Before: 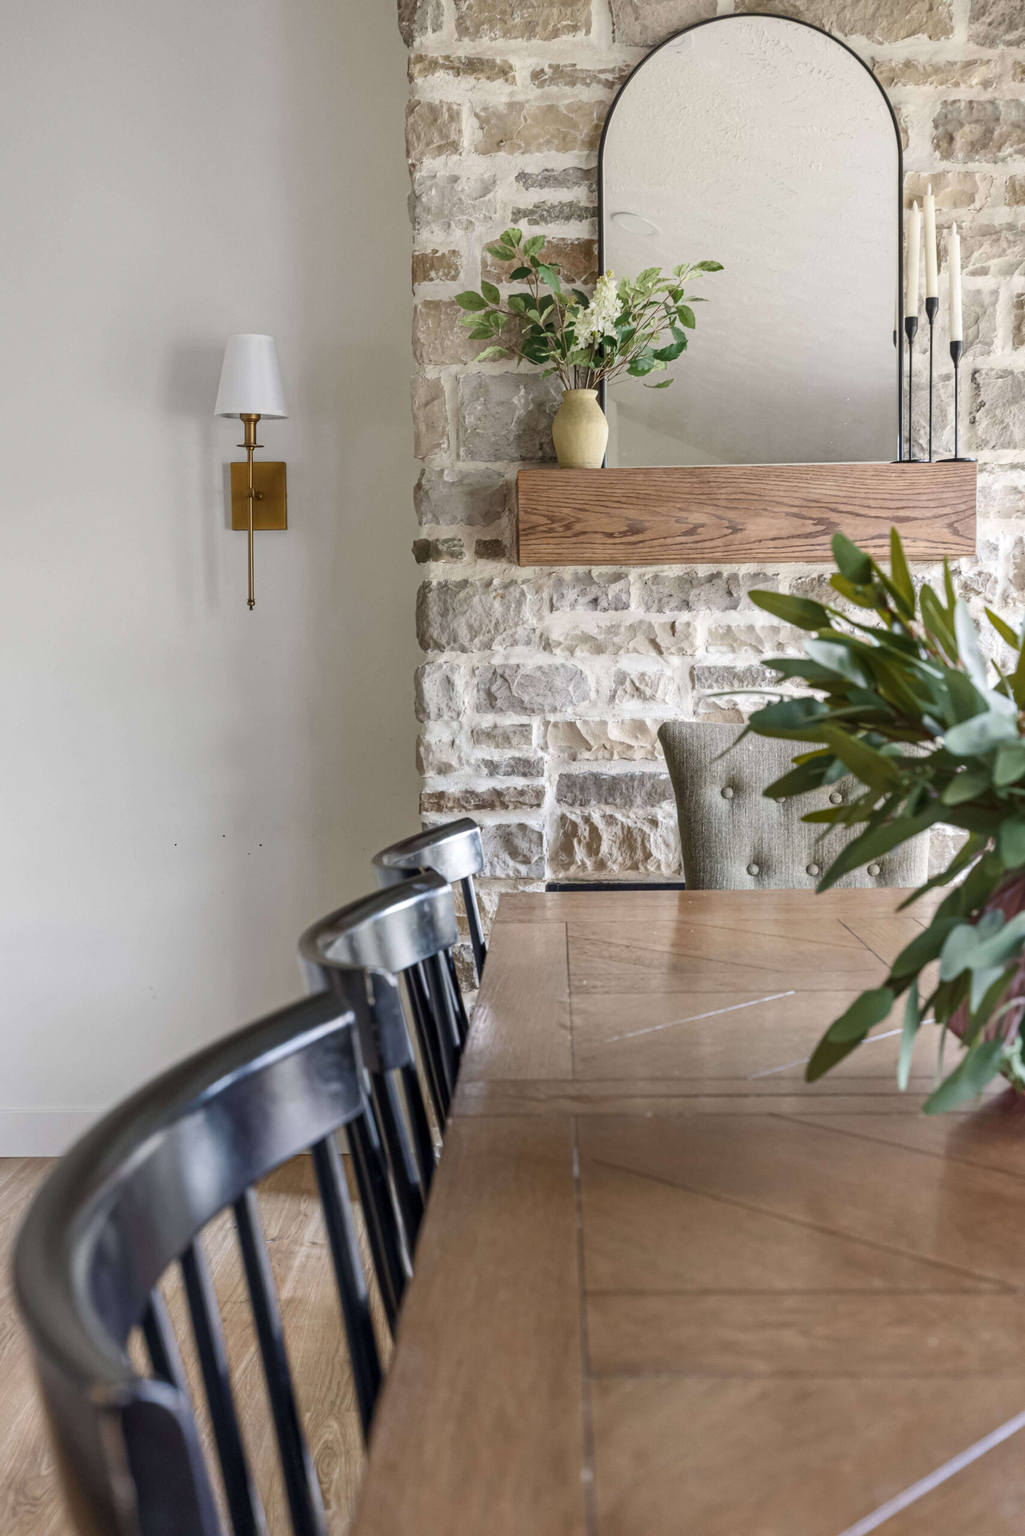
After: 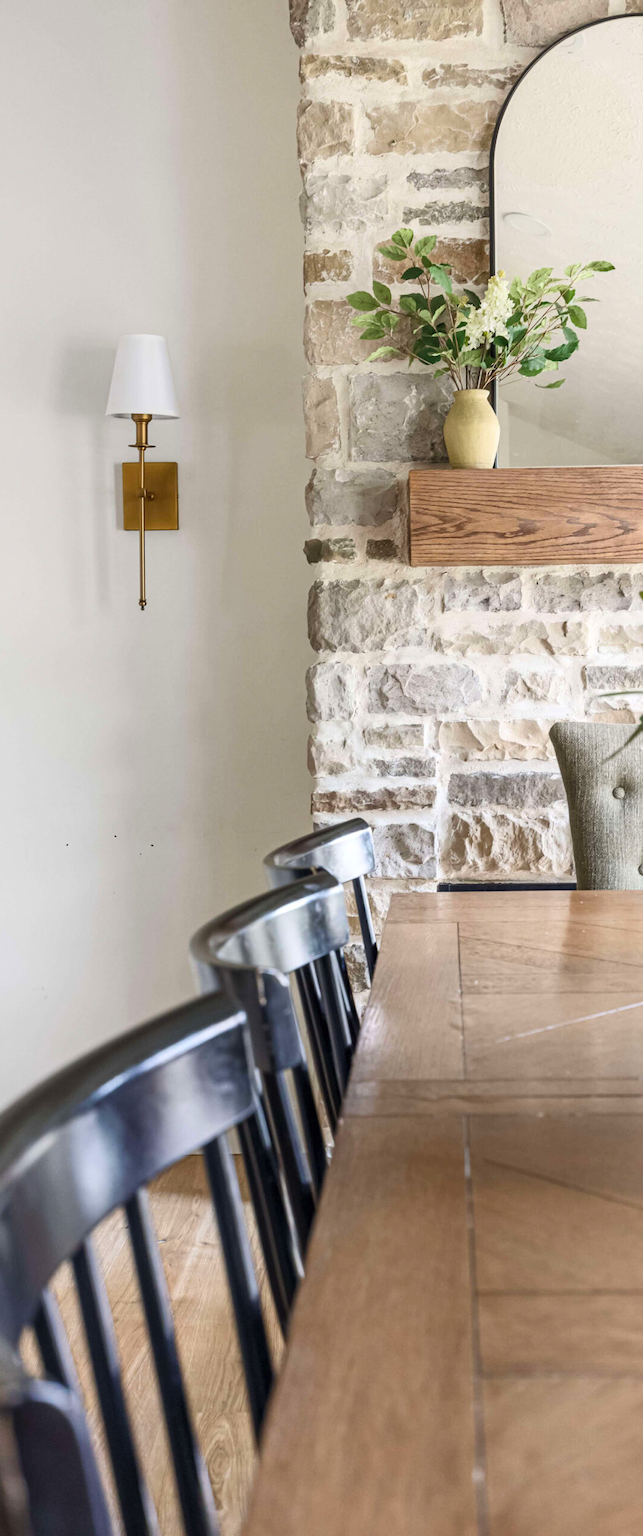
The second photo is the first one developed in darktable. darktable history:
contrast brightness saturation: contrast 0.2, brightness 0.16, saturation 0.22
crop: left 10.644%, right 26.528%
